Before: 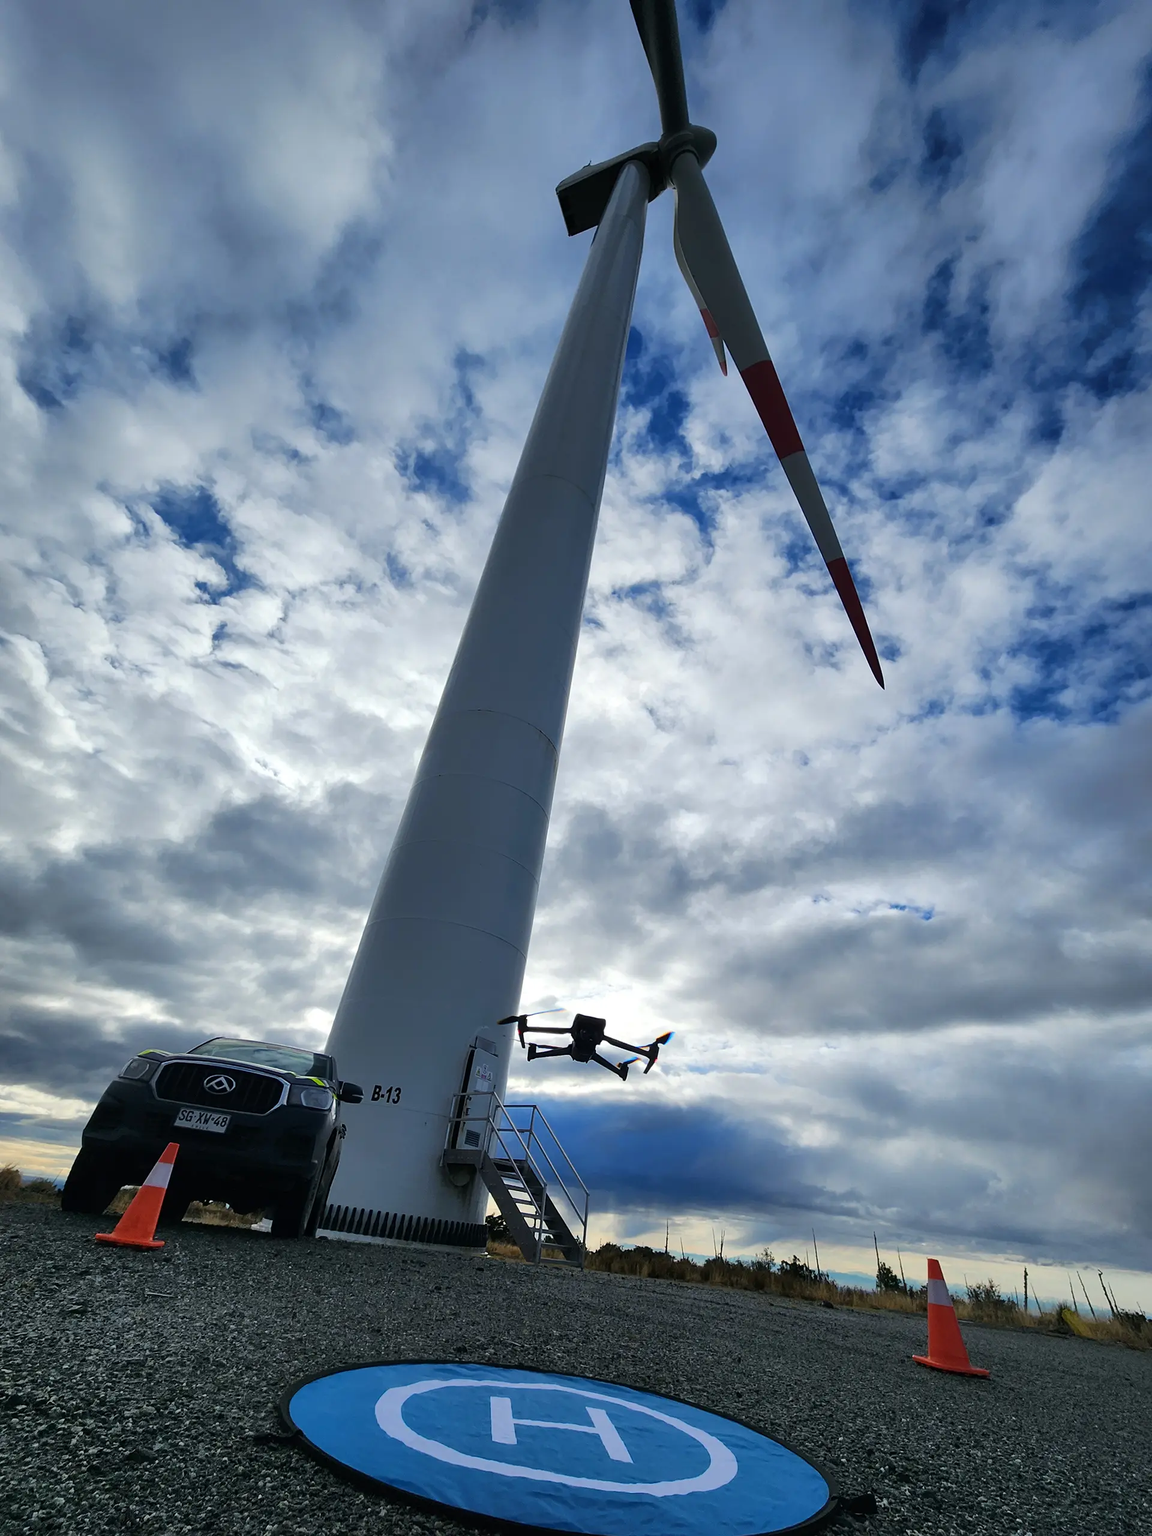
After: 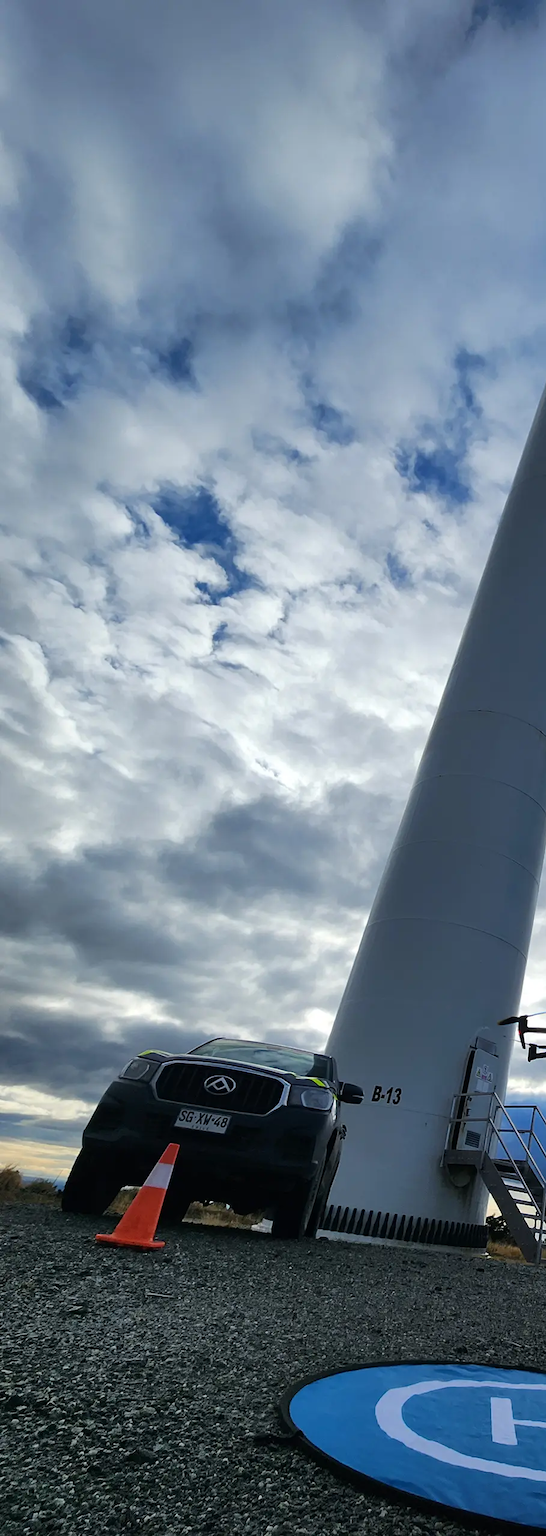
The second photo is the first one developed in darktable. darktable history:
crop and rotate: left 0%, top 0%, right 52.53%
